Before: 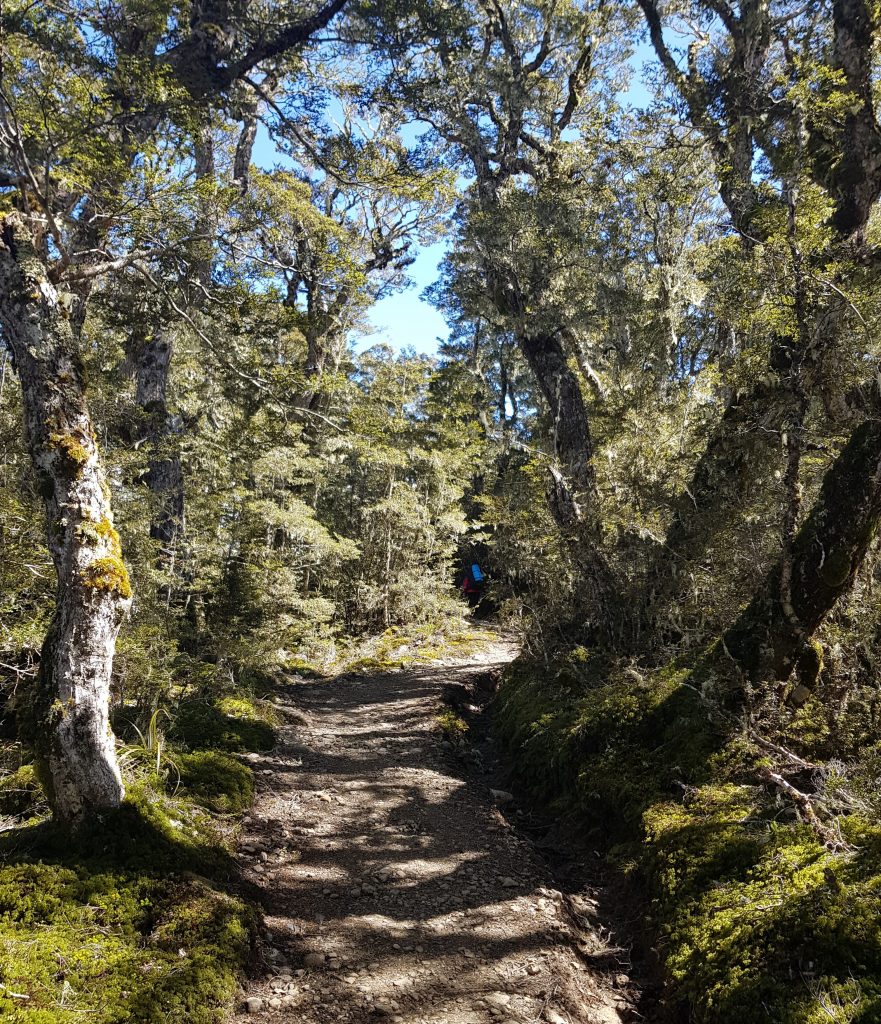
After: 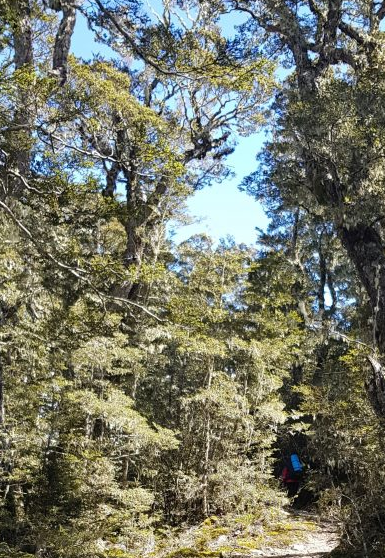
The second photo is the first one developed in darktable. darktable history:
crop: left 20.558%, top 10.793%, right 35.675%, bottom 34.649%
